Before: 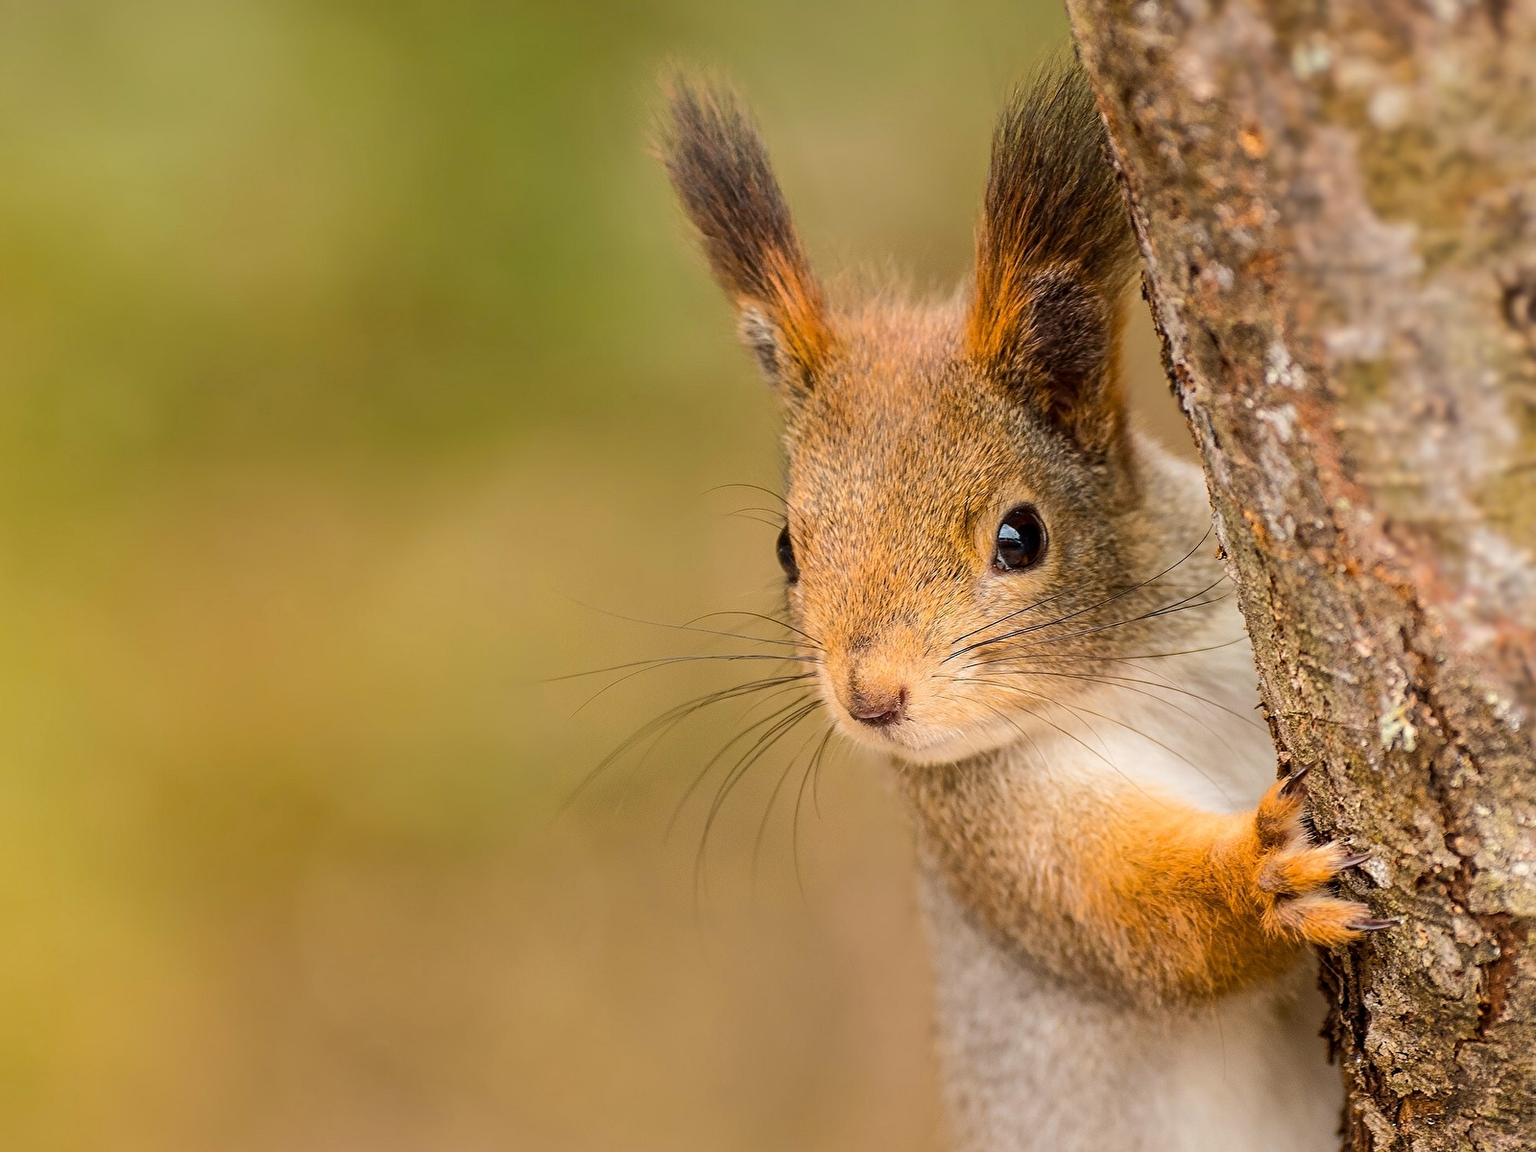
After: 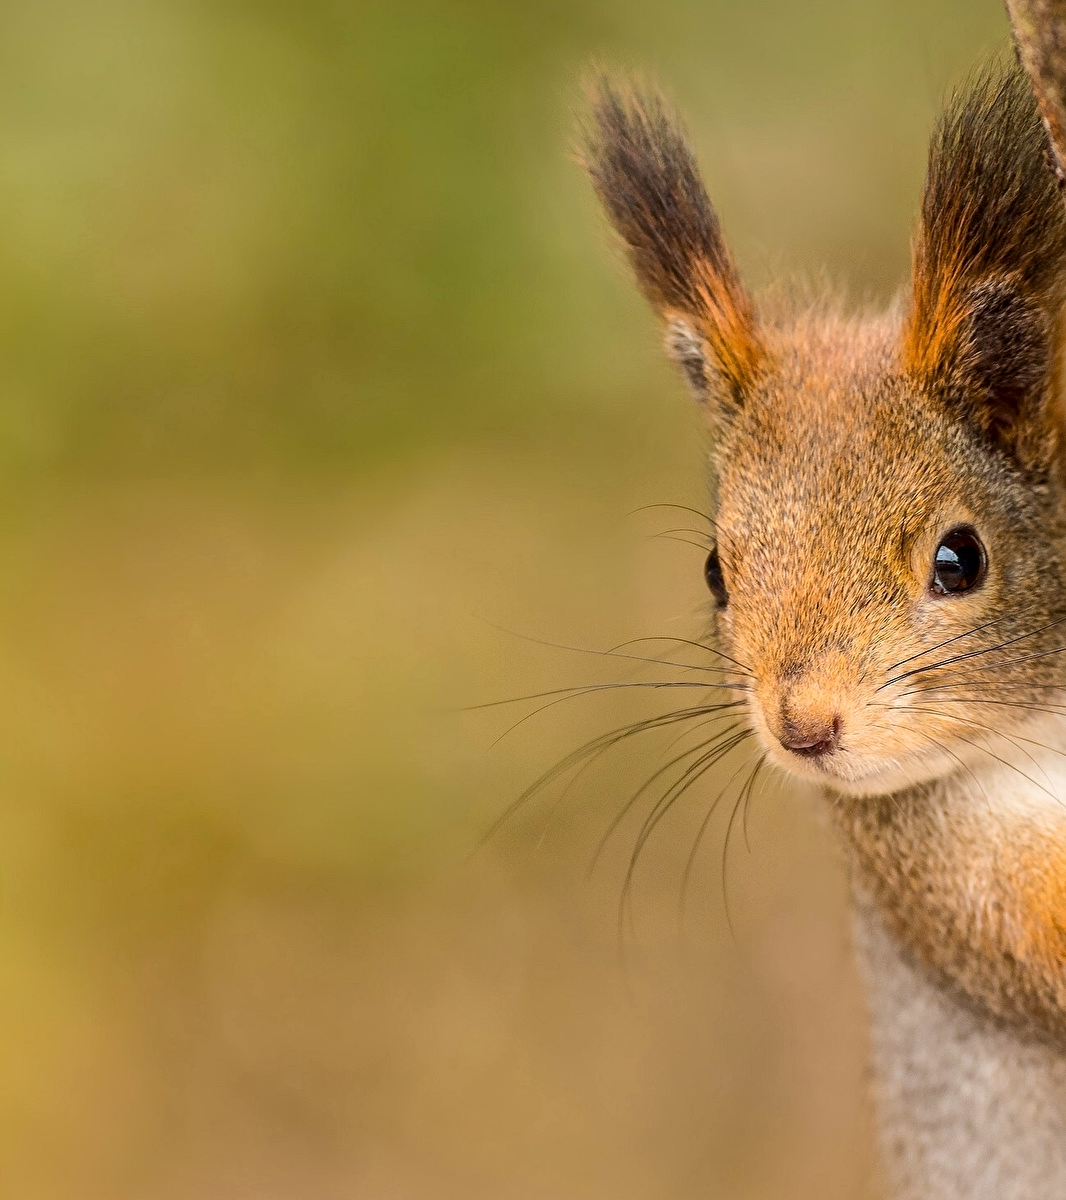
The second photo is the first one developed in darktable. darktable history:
crop and rotate: left 6.617%, right 26.717%
local contrast: mode bilateral grid, contrast 20, coarseness 50, detail 120%, midtone range 0.2
